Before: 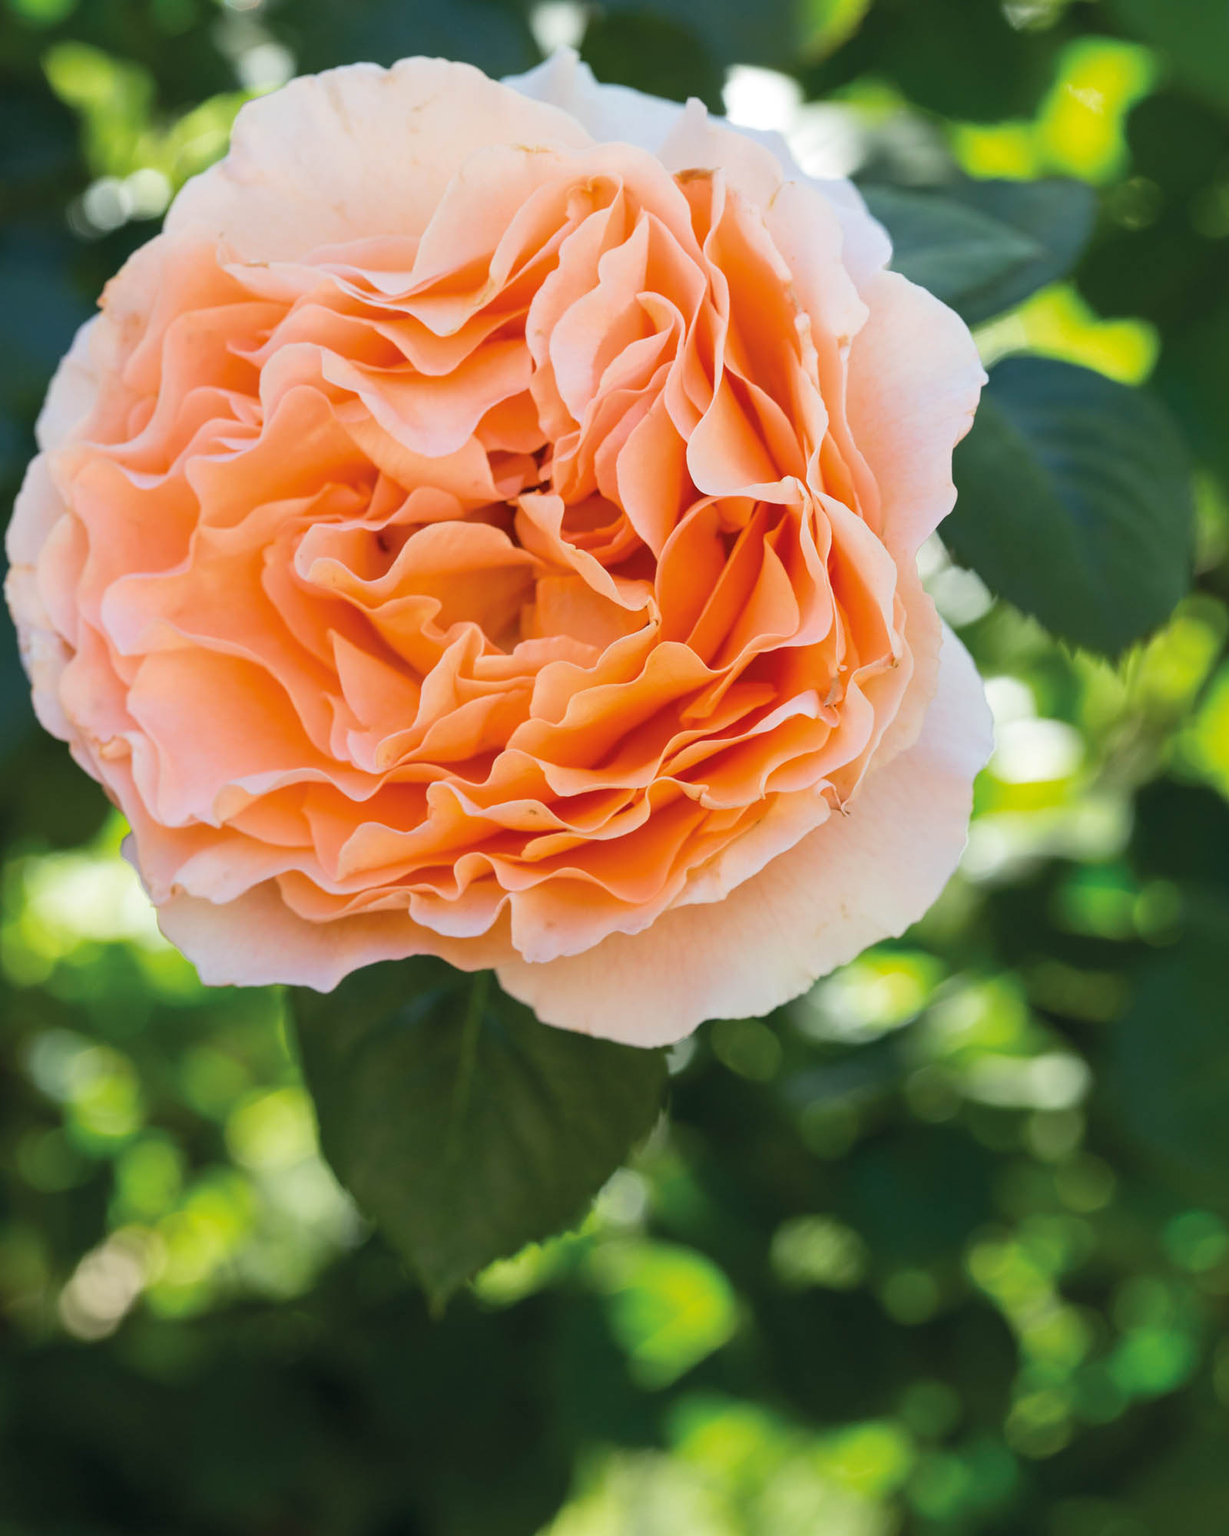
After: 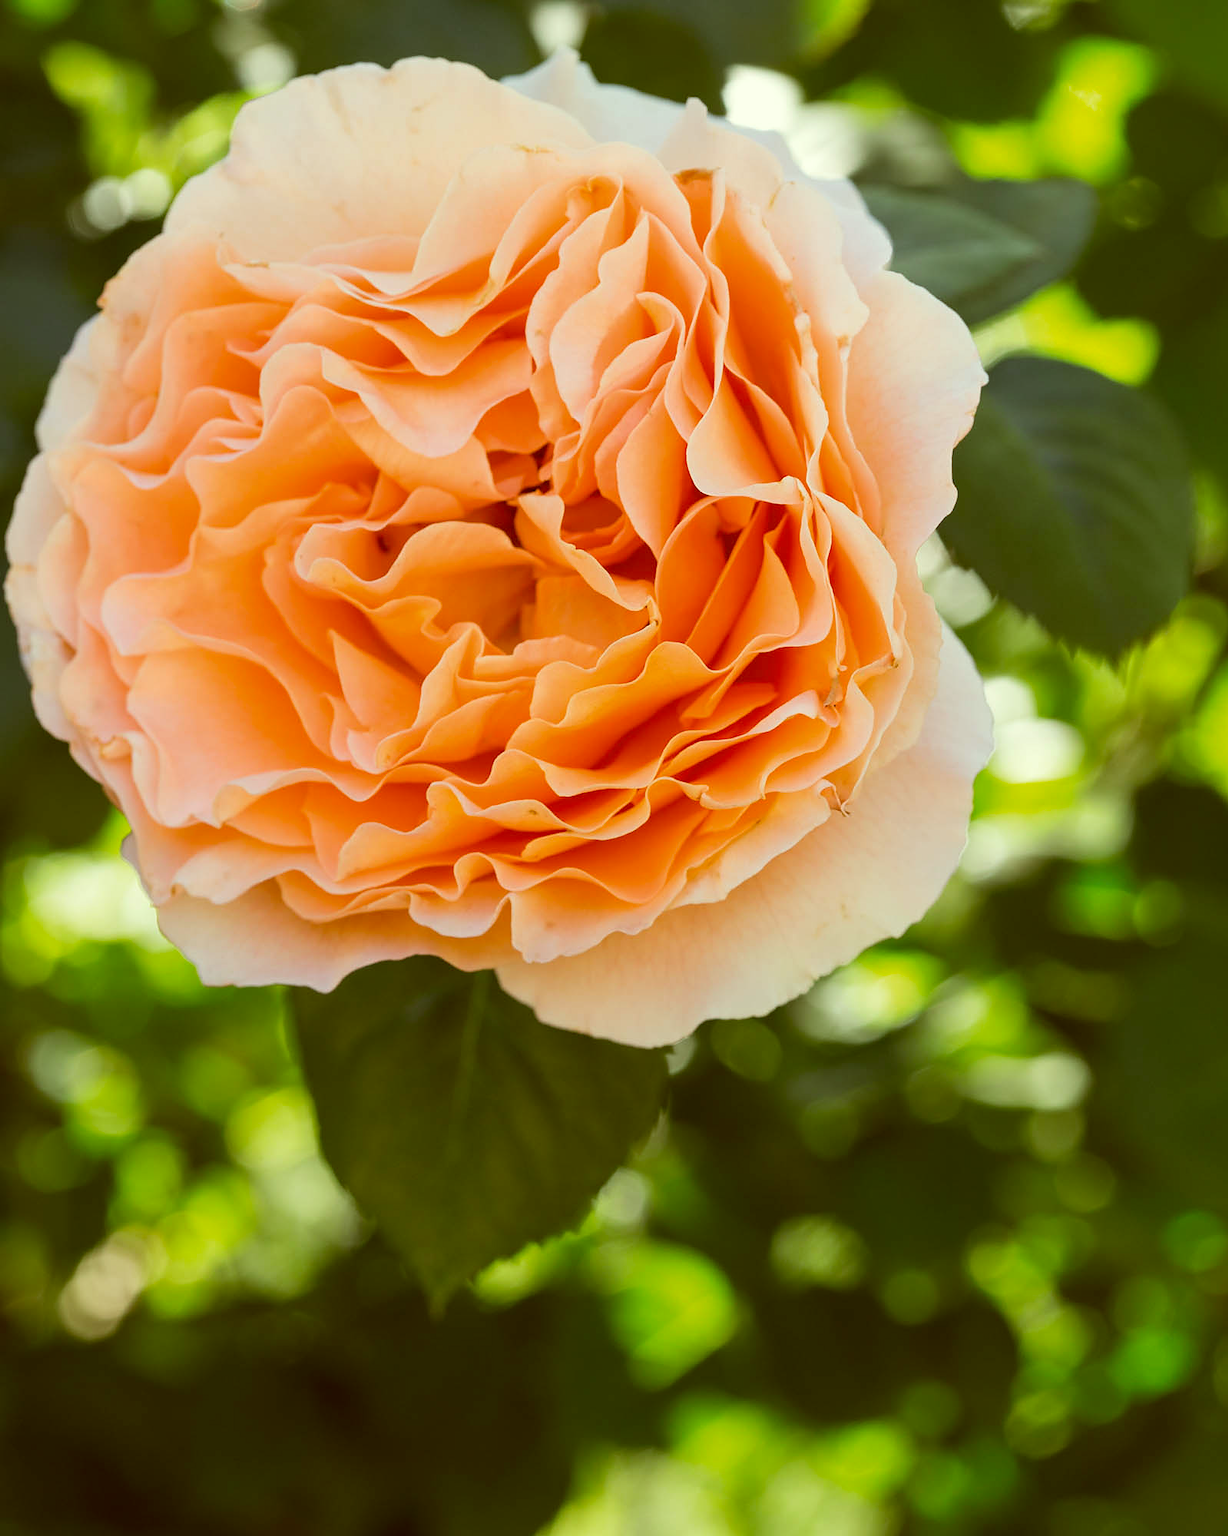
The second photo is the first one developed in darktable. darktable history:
sharpen: radius 0.984, amount 0.611
color correction: highlights a* -5.25, highlights b* 9.8, shadows a* 9.92, shadows b* 24.73
